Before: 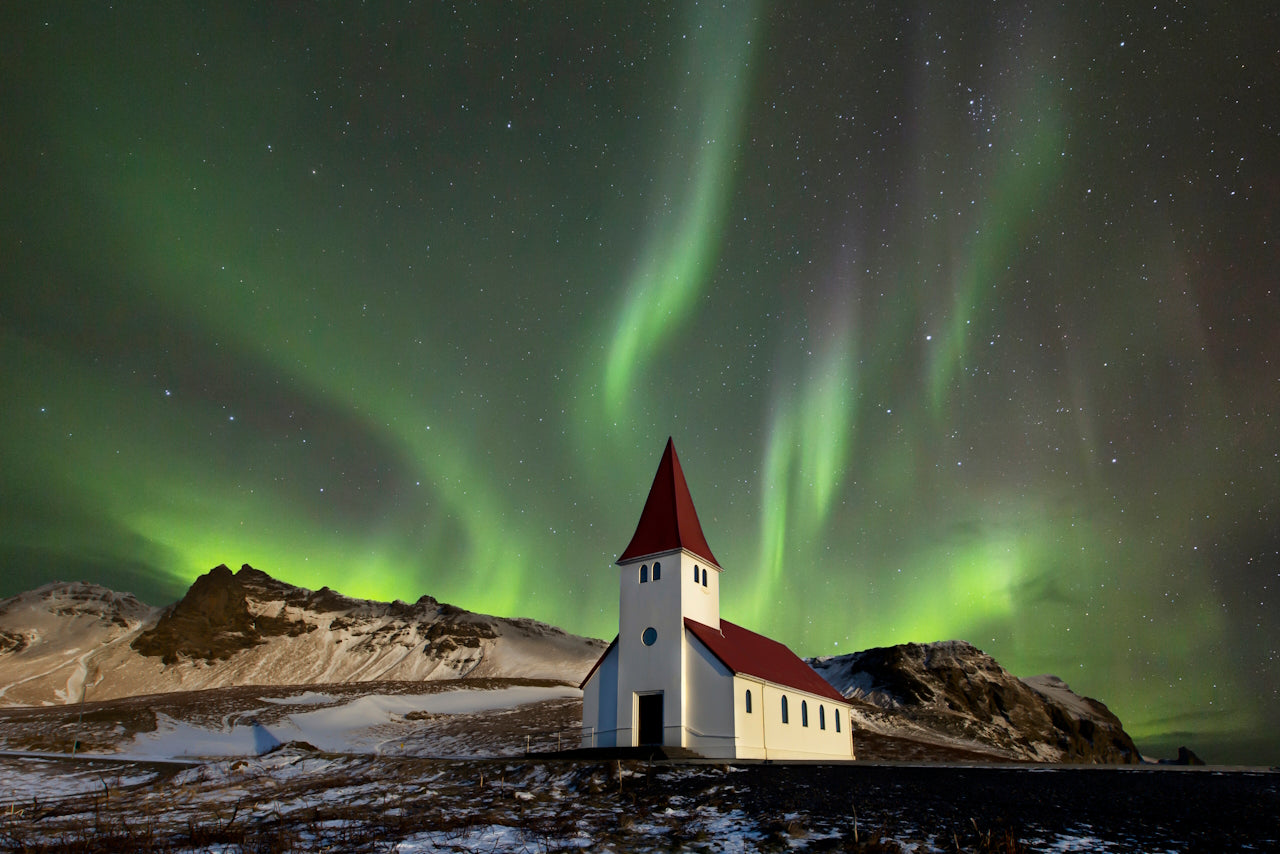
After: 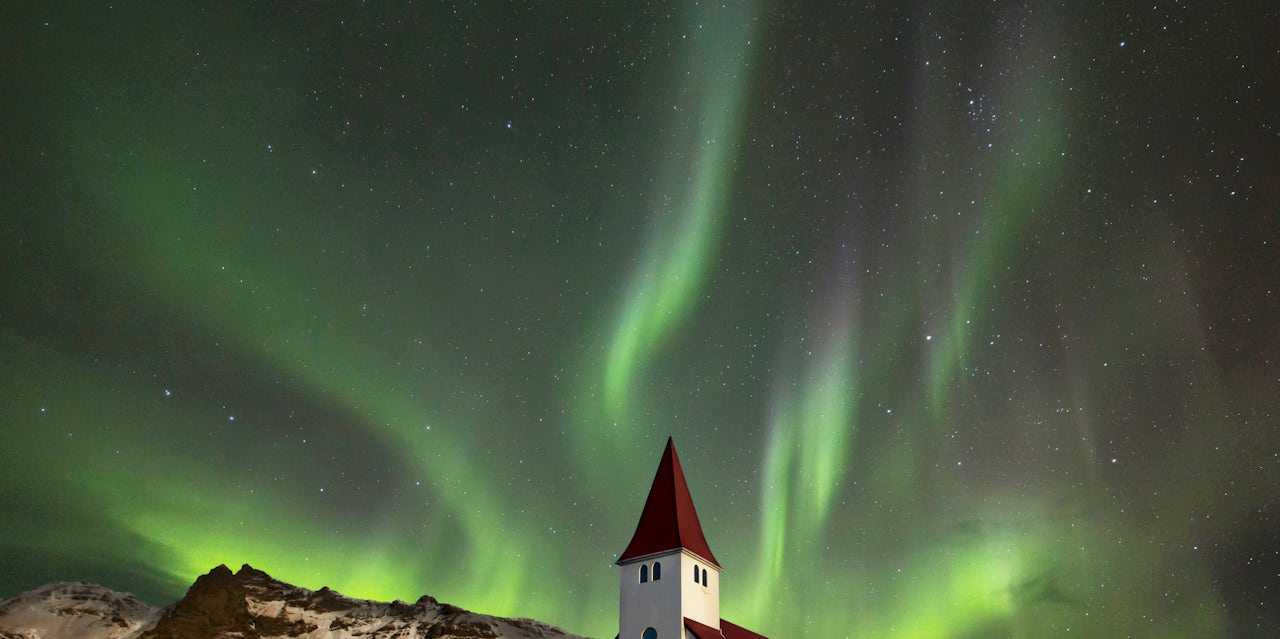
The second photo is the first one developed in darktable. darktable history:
local contrast: highlights 100%, shadows 100%, detail 120%, midtone range 0.2
crop: bottom 24.967%
exposure: exposure -0.04 EV, compensate highlight preservation false
